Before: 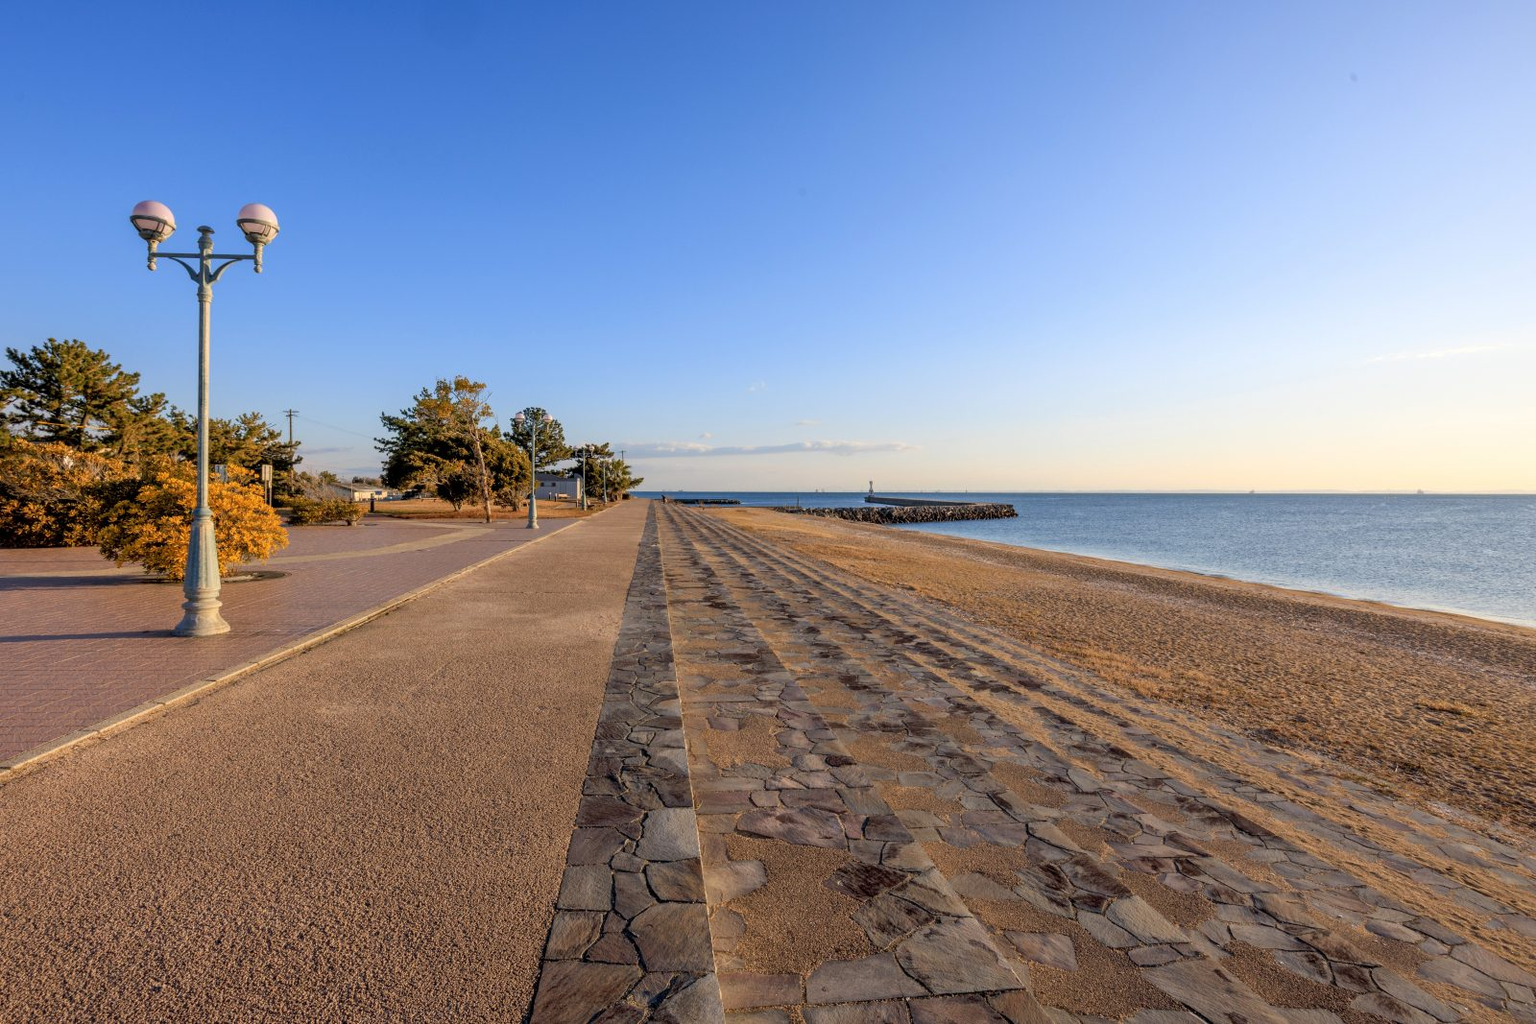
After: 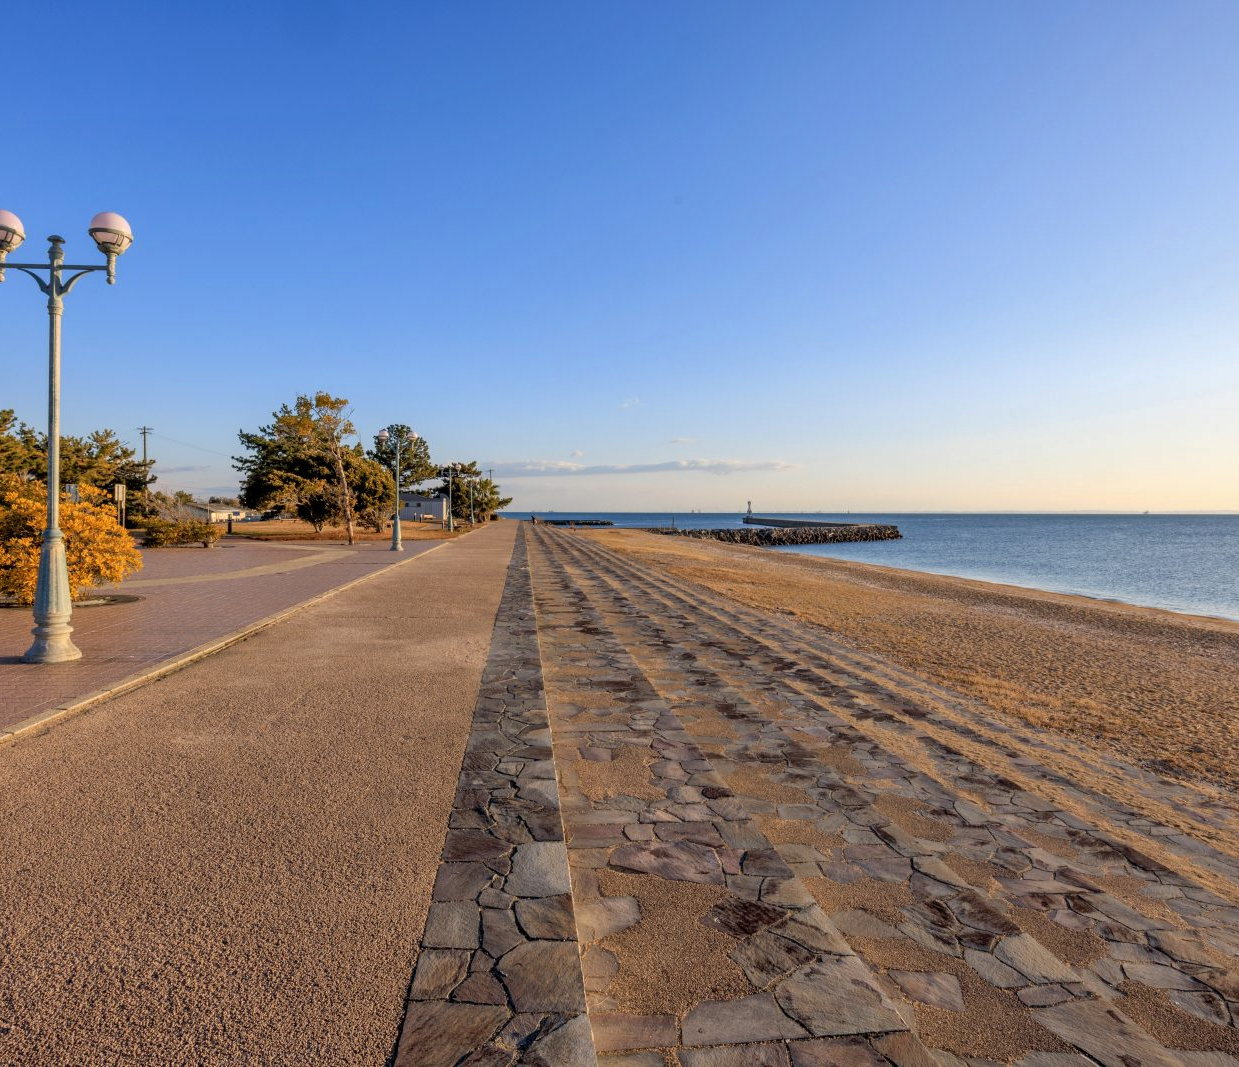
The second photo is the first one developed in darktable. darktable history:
shadows and highlights: shadows 49, highlights -41, soften with gaussian
crop: left 9.88%, right 12.664%
